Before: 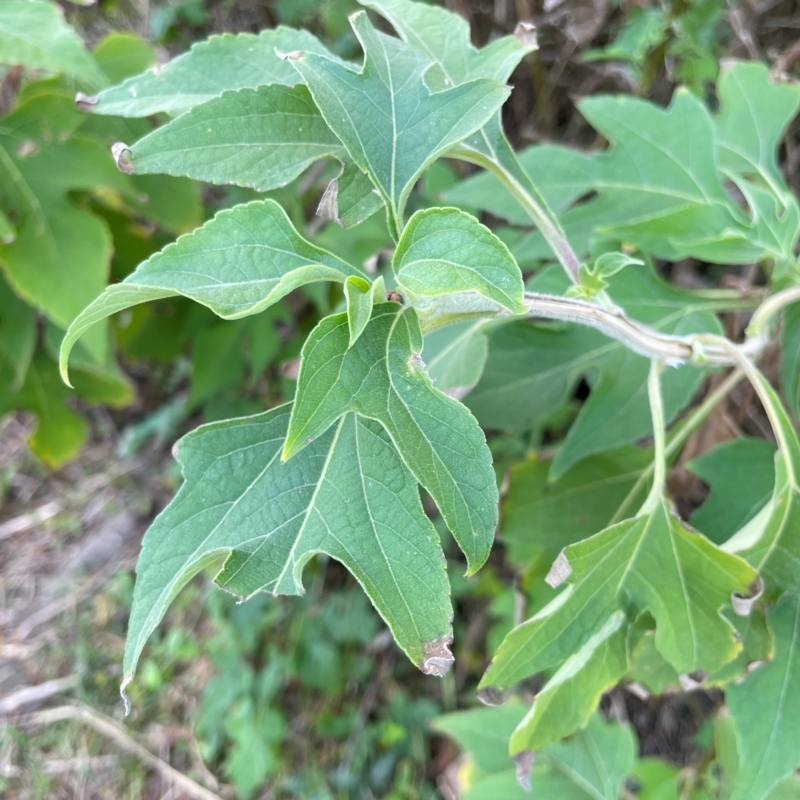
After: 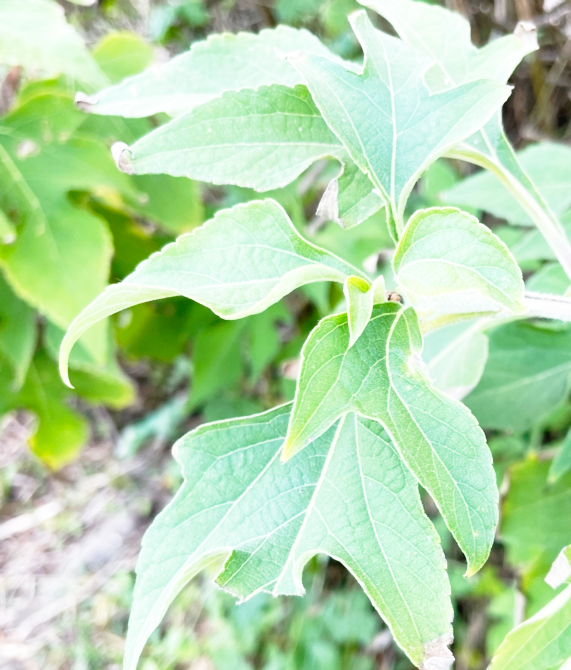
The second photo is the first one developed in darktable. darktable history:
crop: right 28.529%, bottom 16.147%
base curve: curves: ch0 [(0, 0) (0.012, 0.01) (0.073, 0.168) (0.31, 0.711) (0.645, 0.957) (1, 1)], preserve colors none
color balance rgb: perceptual saturation grading › global saturation -0.144%, global vibrance 9.558%
